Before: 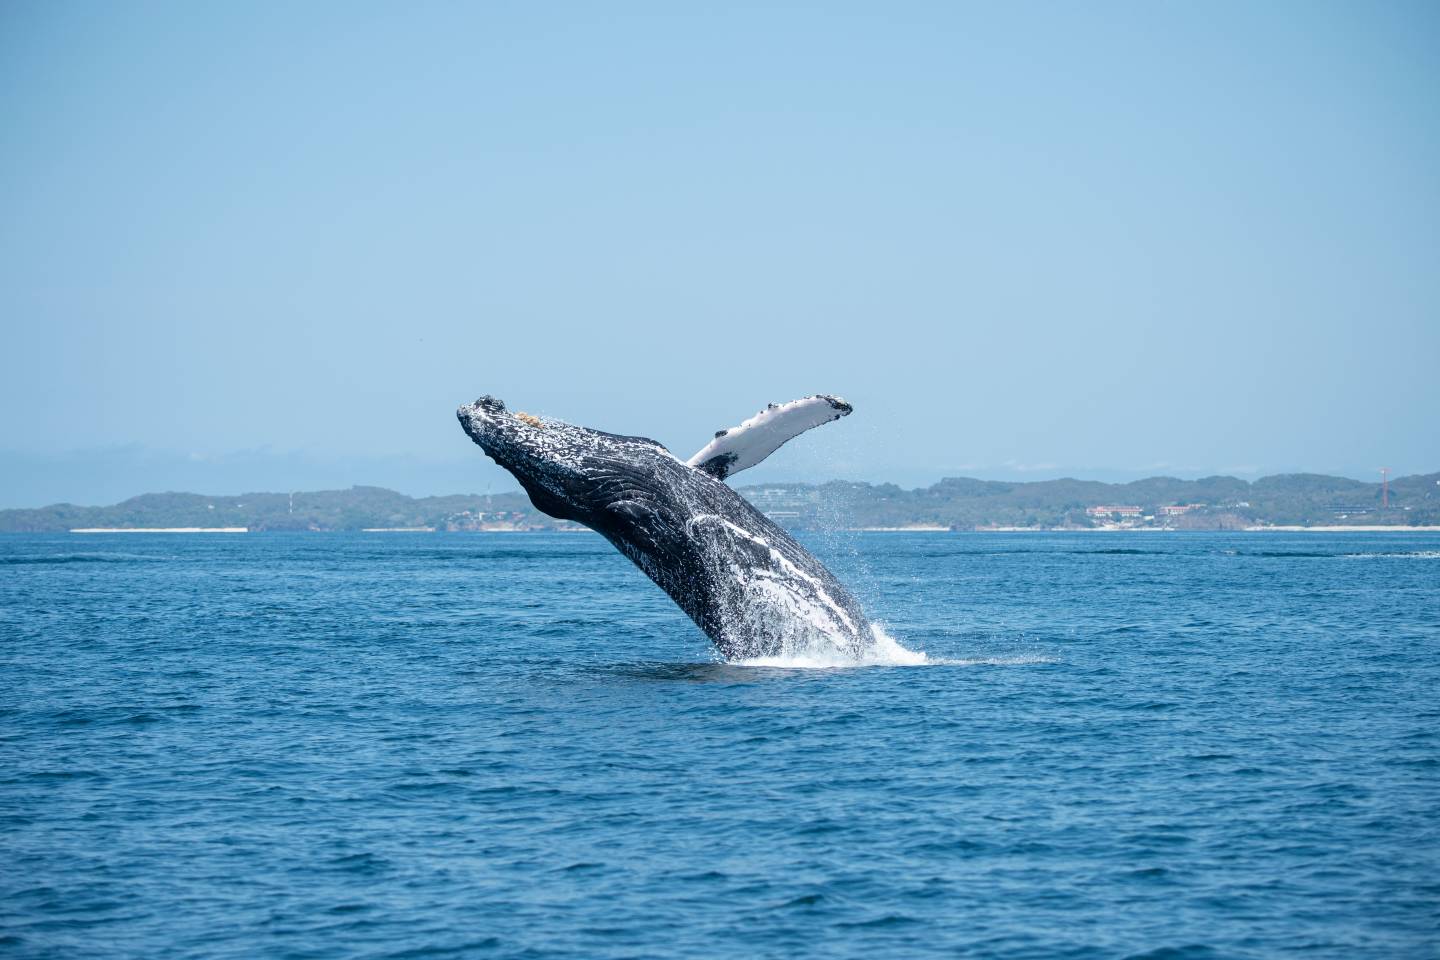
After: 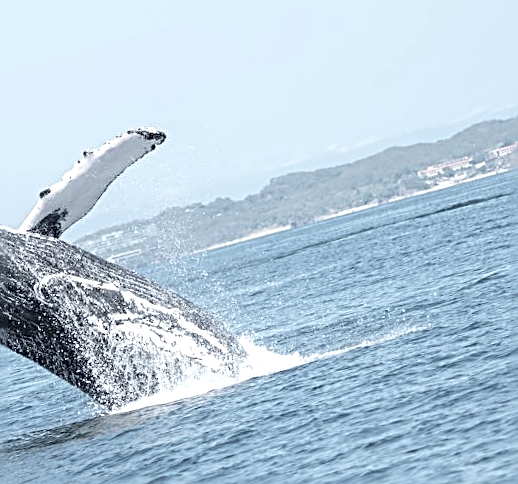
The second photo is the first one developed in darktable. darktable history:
contrast brightness saturation: brightness 0.18, saturation -0.5
crop: left 45.721%, top 13.393%, right 14.118%, bottom 10.01%
sharpen: radius 2.817, amount 0.715
rotate and perspective: rotation -14.8°, crop left 0.1, crop right 0.903, crop top 0.25, crop bottom 0.748
exposure: black level correction 0, exposure 0.5 EV, compensate exposure bias true, compensate highlight preservation false
shadows and highlights: shadows 4.1, highlights -17.6, soften with gaussian
